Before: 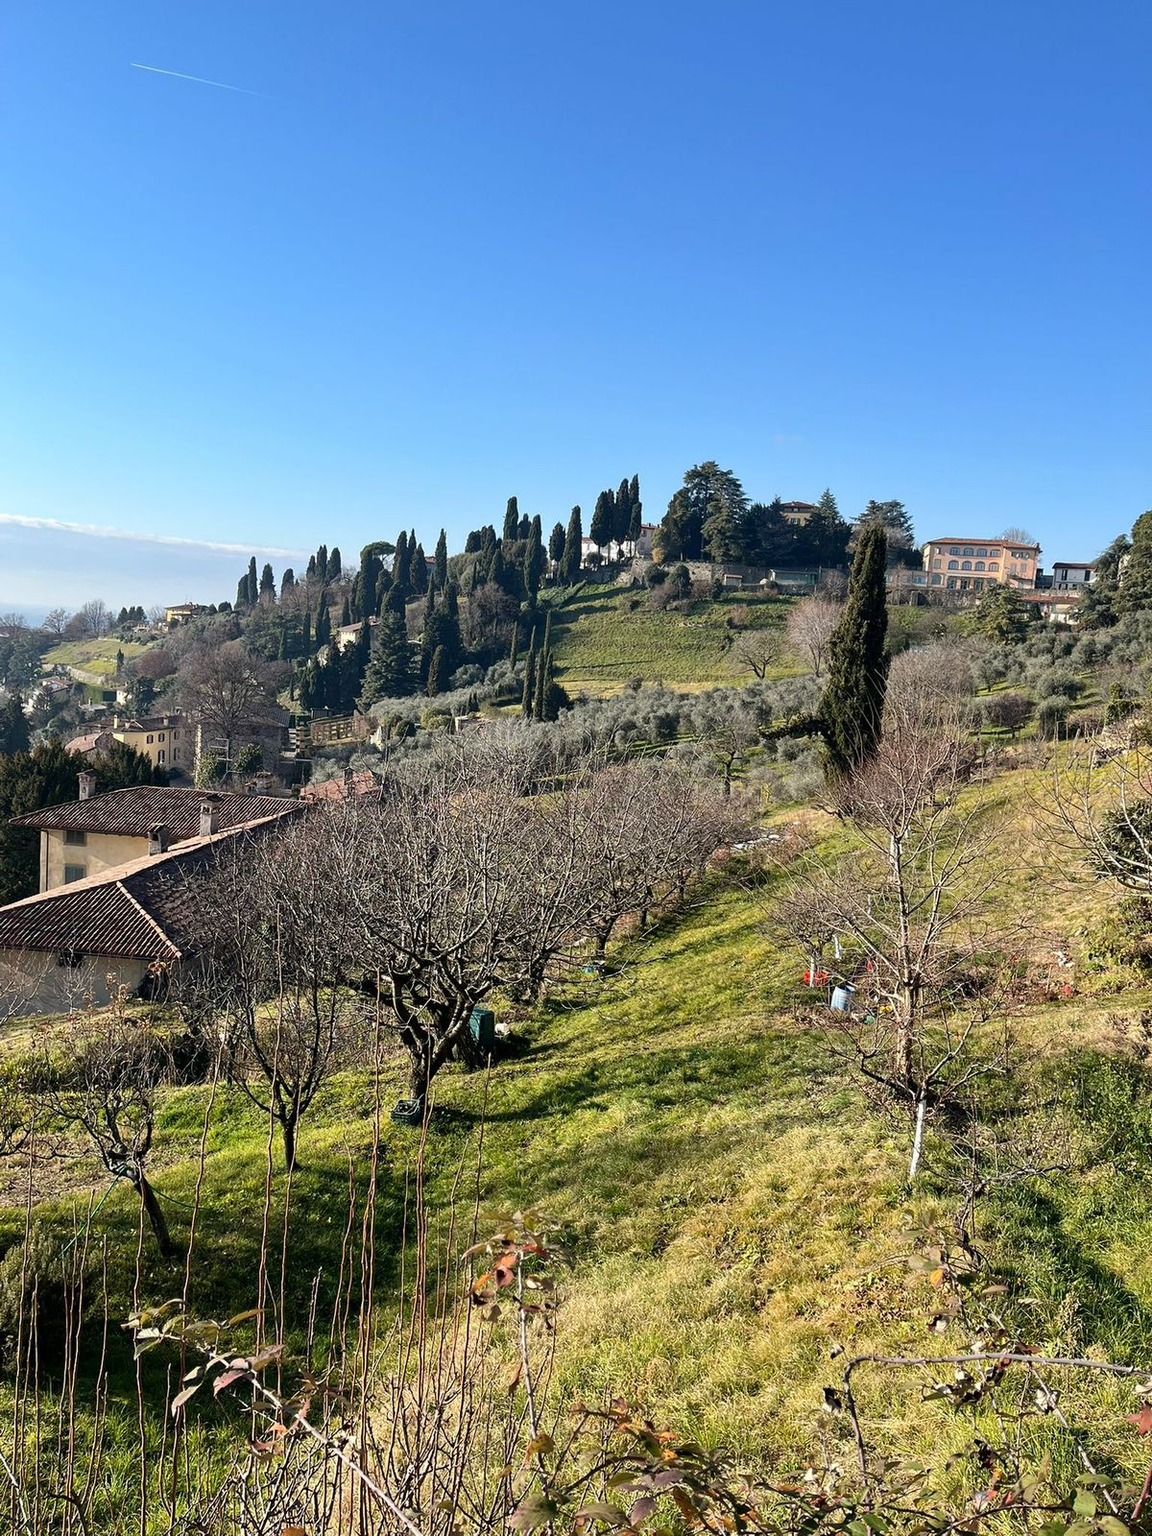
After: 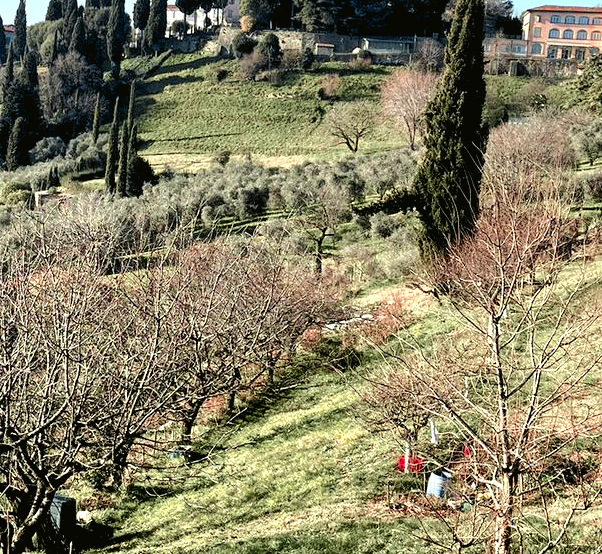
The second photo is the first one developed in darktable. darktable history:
exposure: black level correction 0.001, exposure 0.14 EV, compensate highlight preservation false
crop: left 36.607%, top 34.735%, right 13.146%, bottom 30.611%
rgb levels: levels [[0.013, 0.434, 0.89], [0, 0.5, 1], [0, 0.5, 1]]
tone curve: curves: ch0 [(0, 0.021) (0.059, 0.053) (0.212, 0.18) (0.337, 0.304) (0.495, 0.505) (0.725, 0.731) (0.89, 0.919) (1, 1)]; ch1 [(0, 0) (0.094, 0.081) (0.285, 0.299) (0.403, 0.436) (0.479, 0.475) (0.54, 0.55) (0.615, 0.637) (0.683, 0.688) (1, 1)]; ch2 [(0, 0) (0.257, 0.217) (0.434, 0.434) (0.498, 0.507) (0.527, 0.542) (0.597, 0.587) (0.658, 0.595) (1, 1)], color space Lab, independent channels, preserve colors none
color zones: curves: ch0 [(0.004, 0.305) (0.261, 0.623) (0.389, 0.399) (0.708, 0.571) (0.947, 0.34)]; ch1 [(0.025, 0.645) (0.229, 0.584) (0.326, 0.551) (0.484, 0.262) (0.757, 0.643)]
